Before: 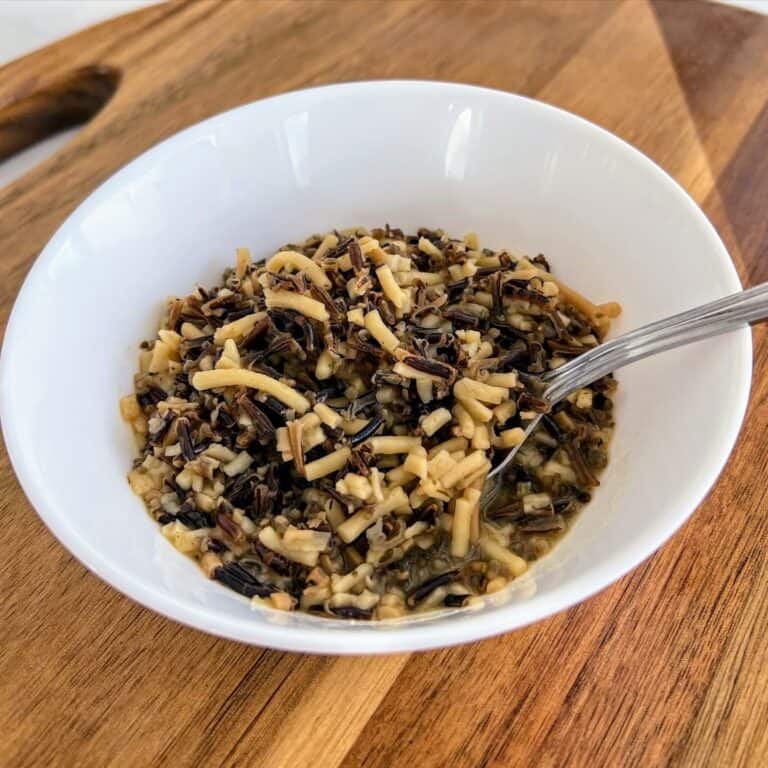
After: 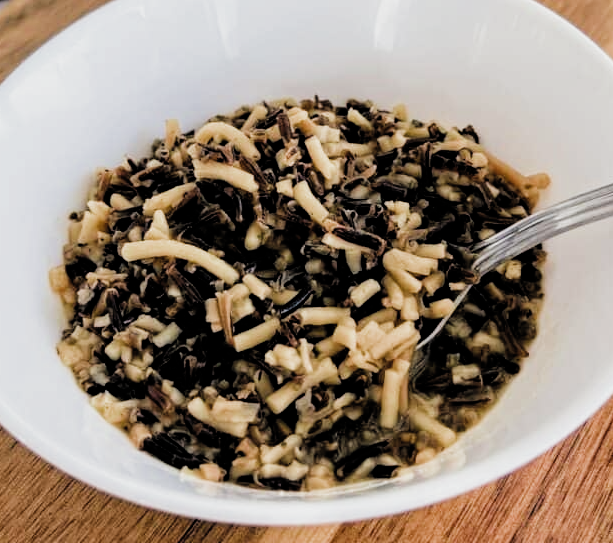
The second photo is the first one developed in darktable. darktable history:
crop: left 9.361%, top 16.901%, right 10.777%, bottom 12.356%
filmic rgb: black relative exposure -4.01 EV, white relative exposure 2.98 EV, hardness 3.02, contrast 1.401, add noise in highlights 0.001, color science v3 (2019), use custom middle-gray values true, contrast in highlights soft
